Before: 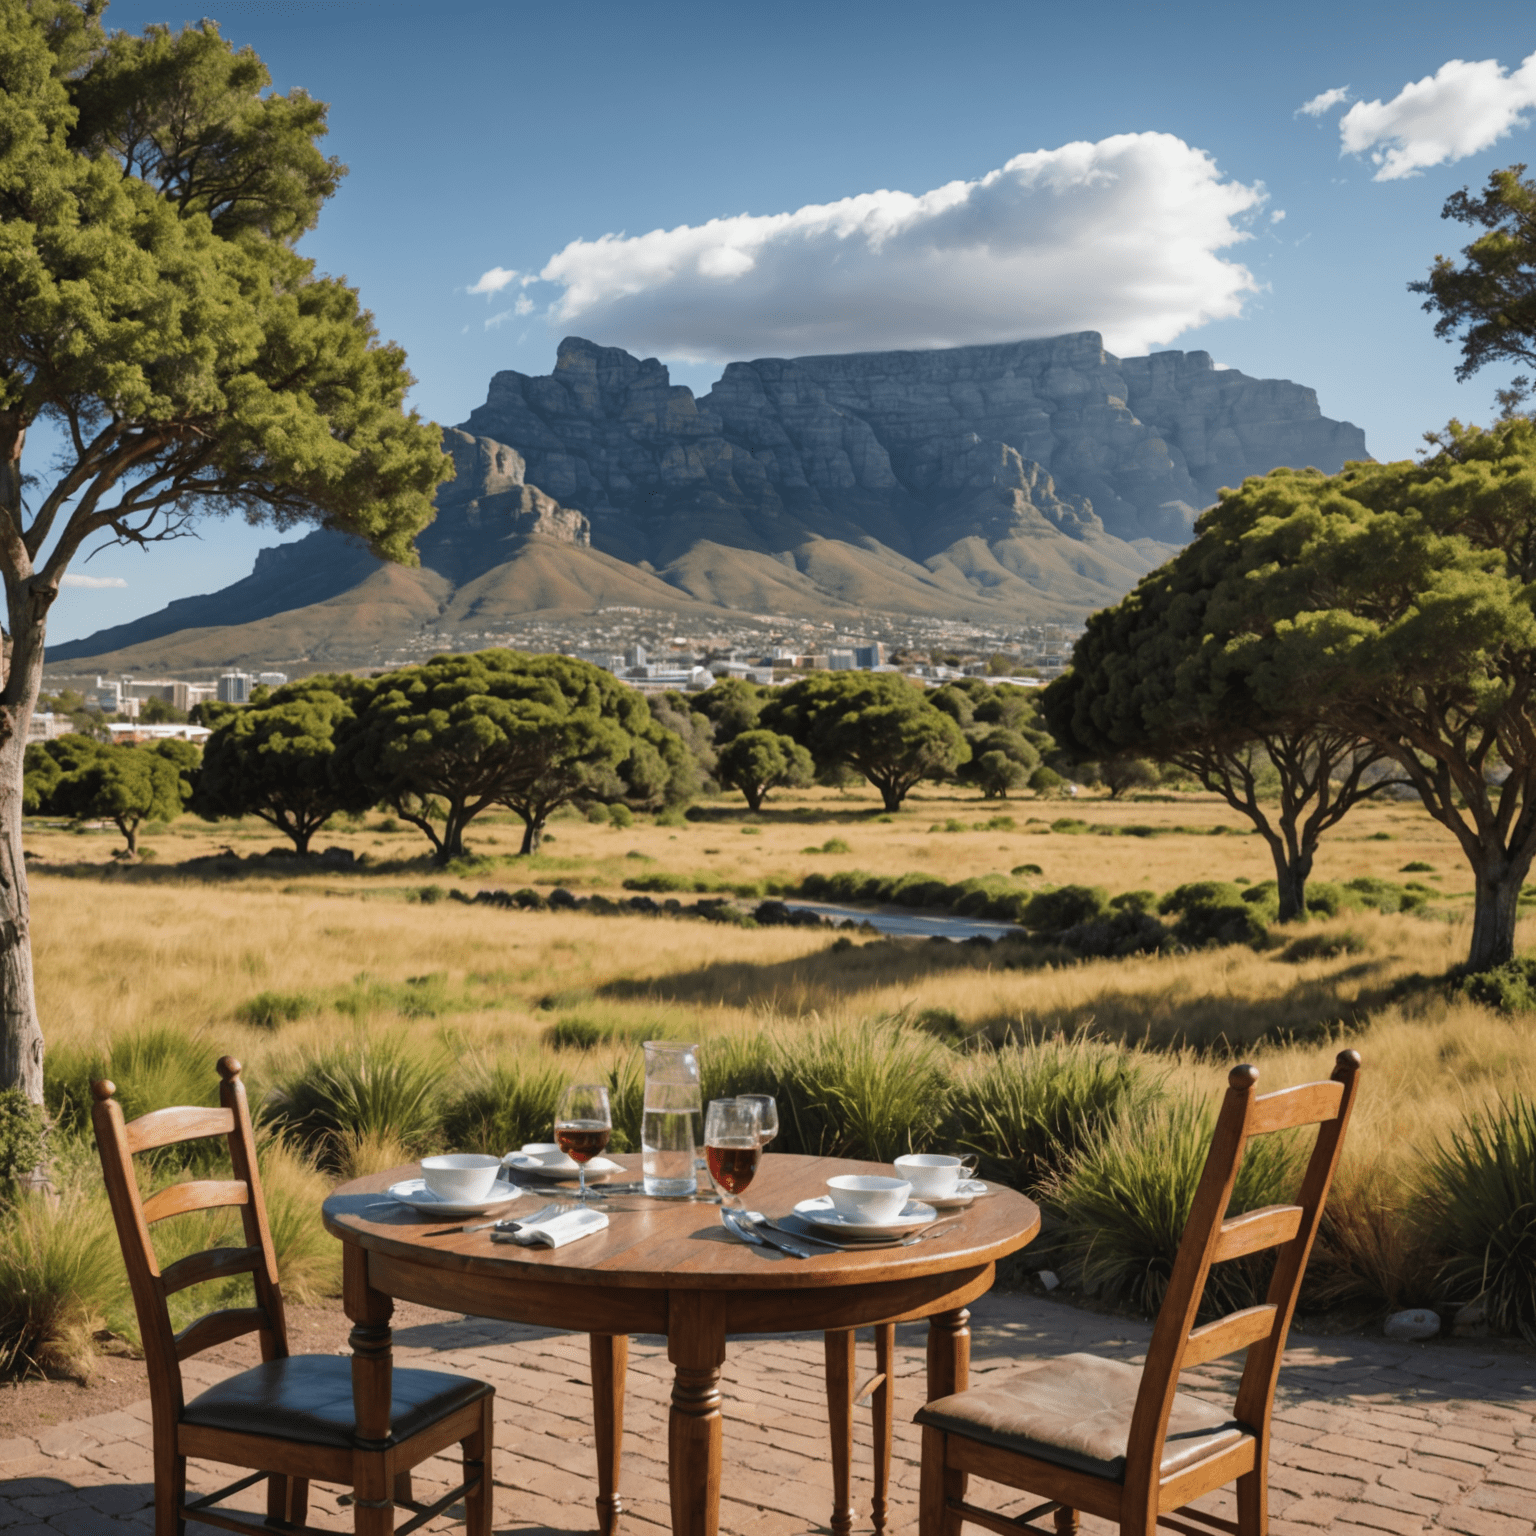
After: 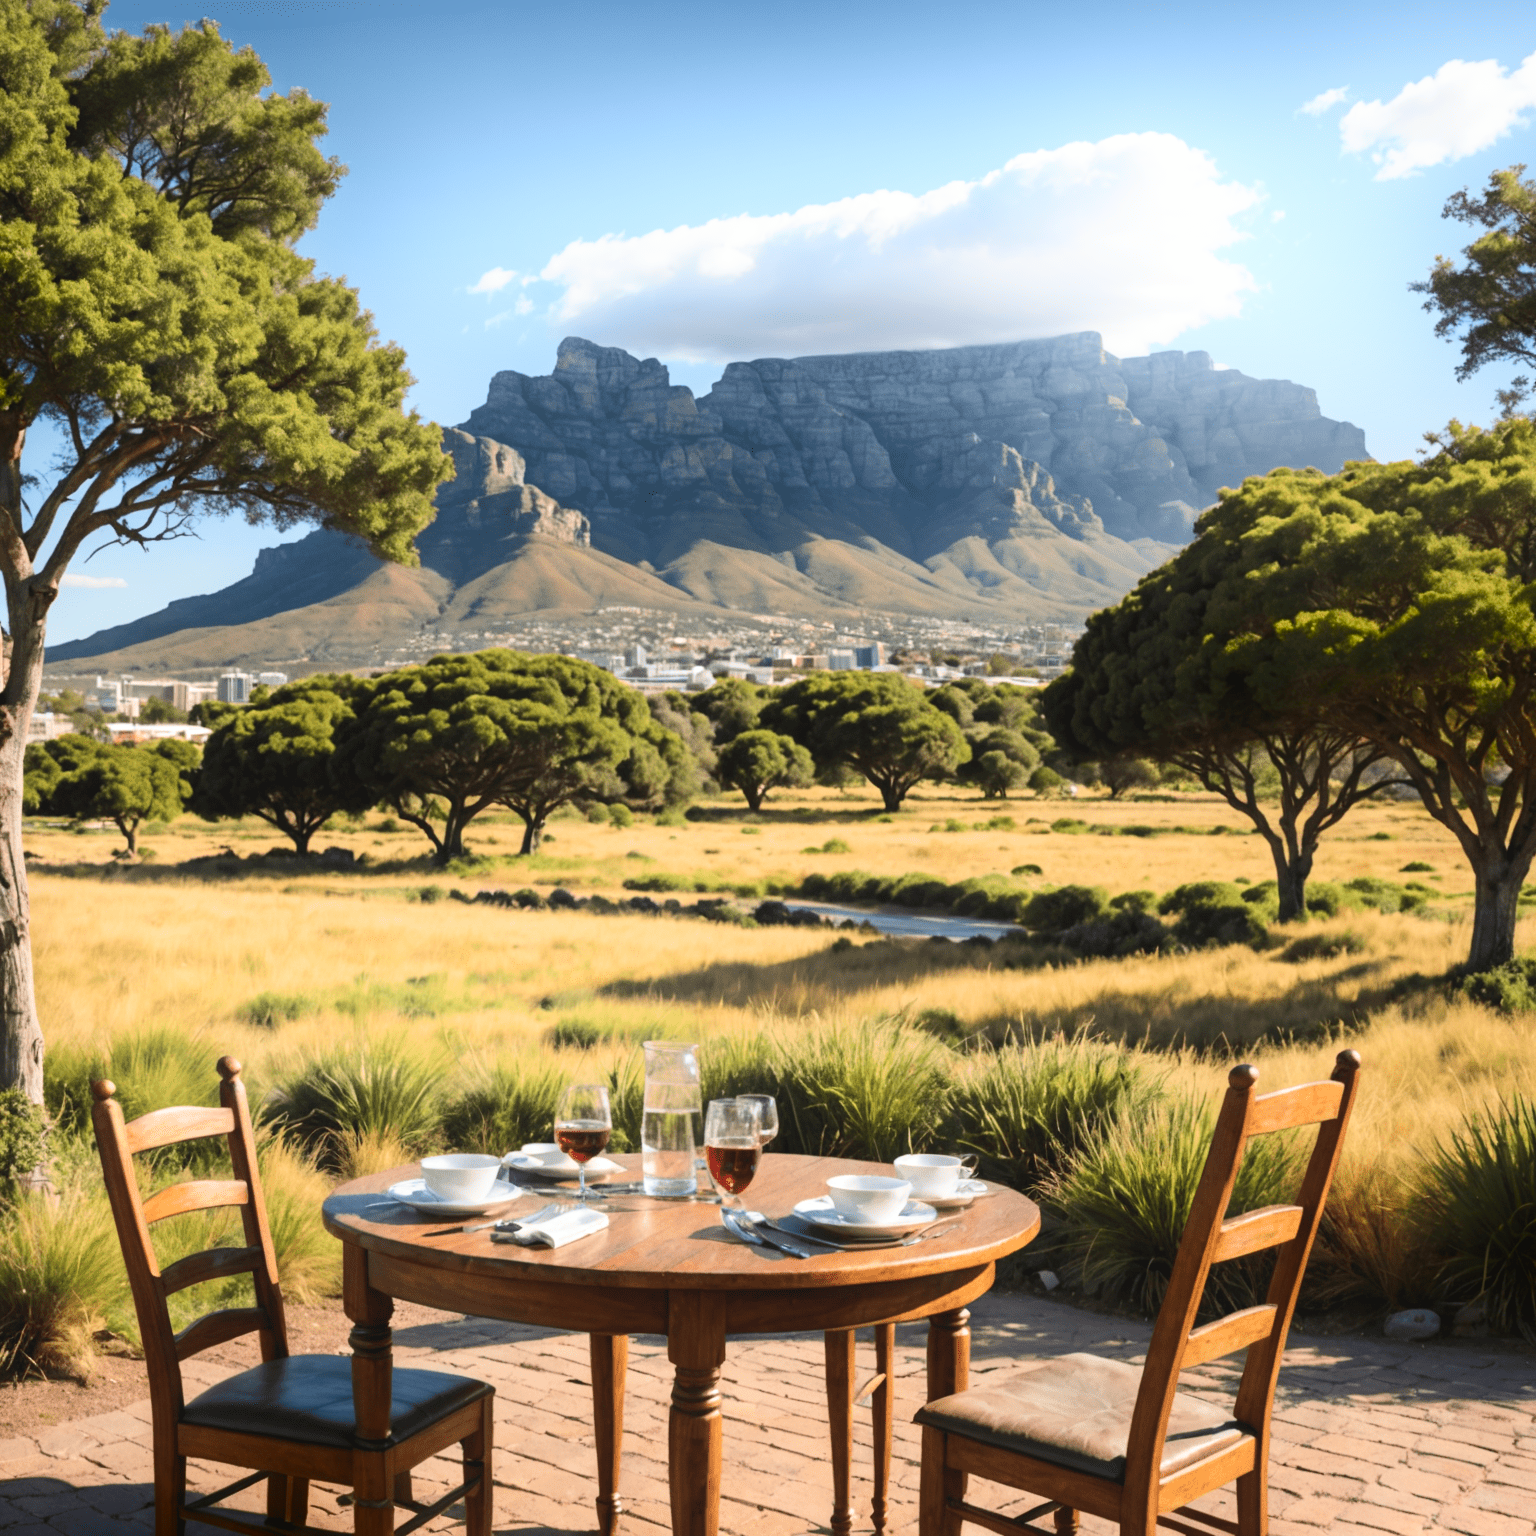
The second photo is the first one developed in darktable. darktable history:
shadows and highlights: shadows -90, highlights 90, soften with gaussian
contrast brightness saturation: contrast 0.2, brightness 0.16, saturation 0.22
exposure: exposure 0.161 EV, compensate highlight preservation false
